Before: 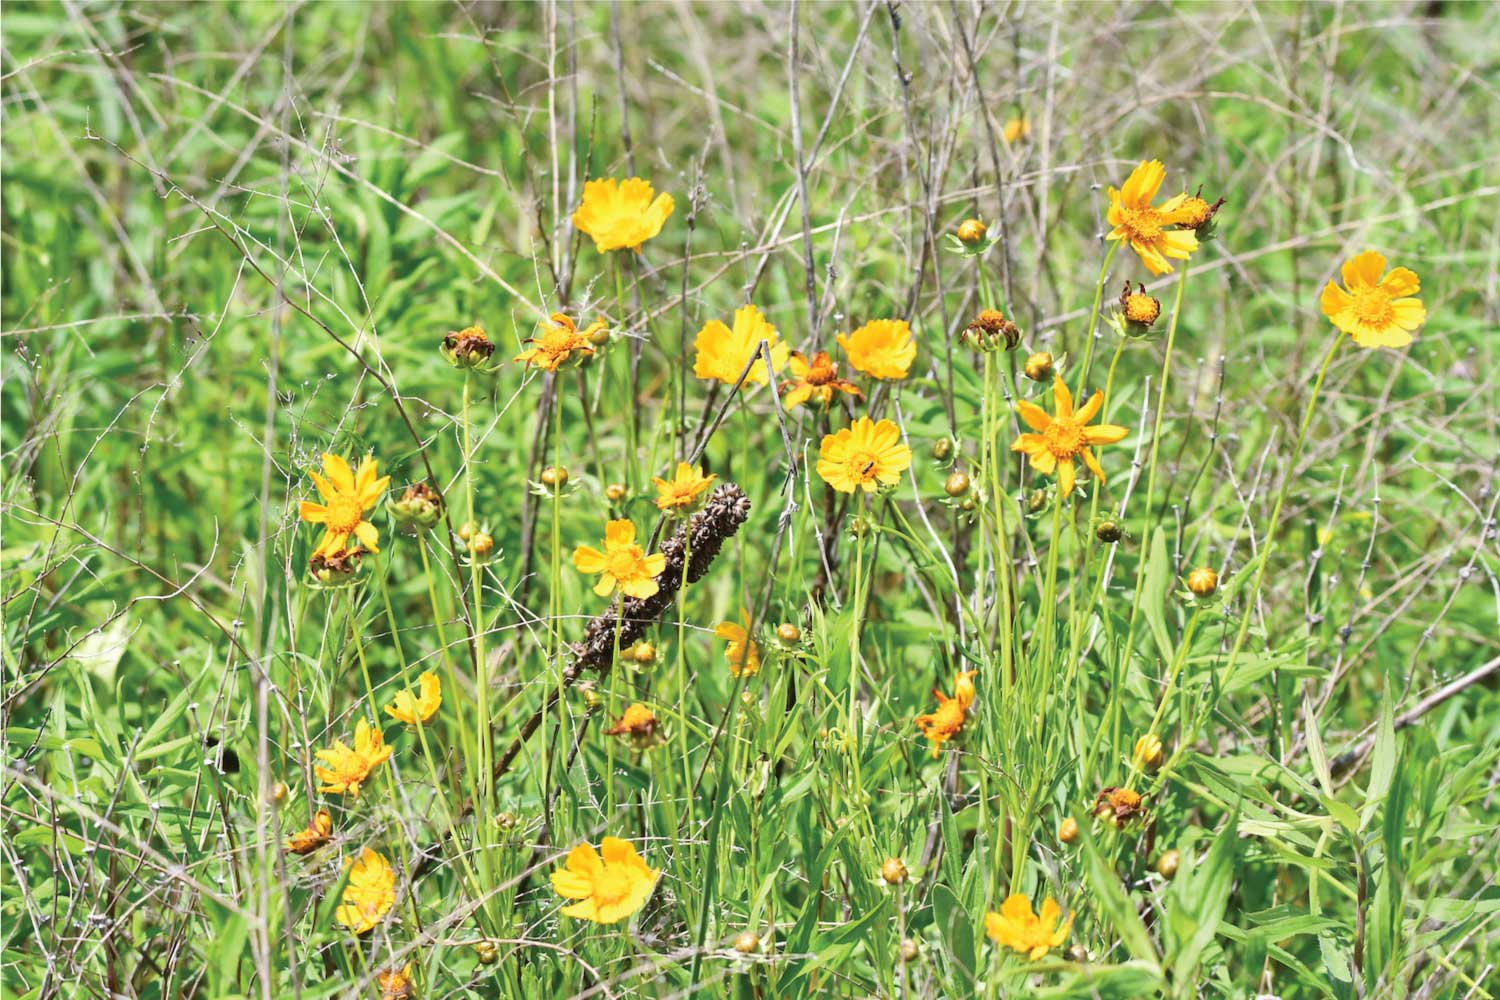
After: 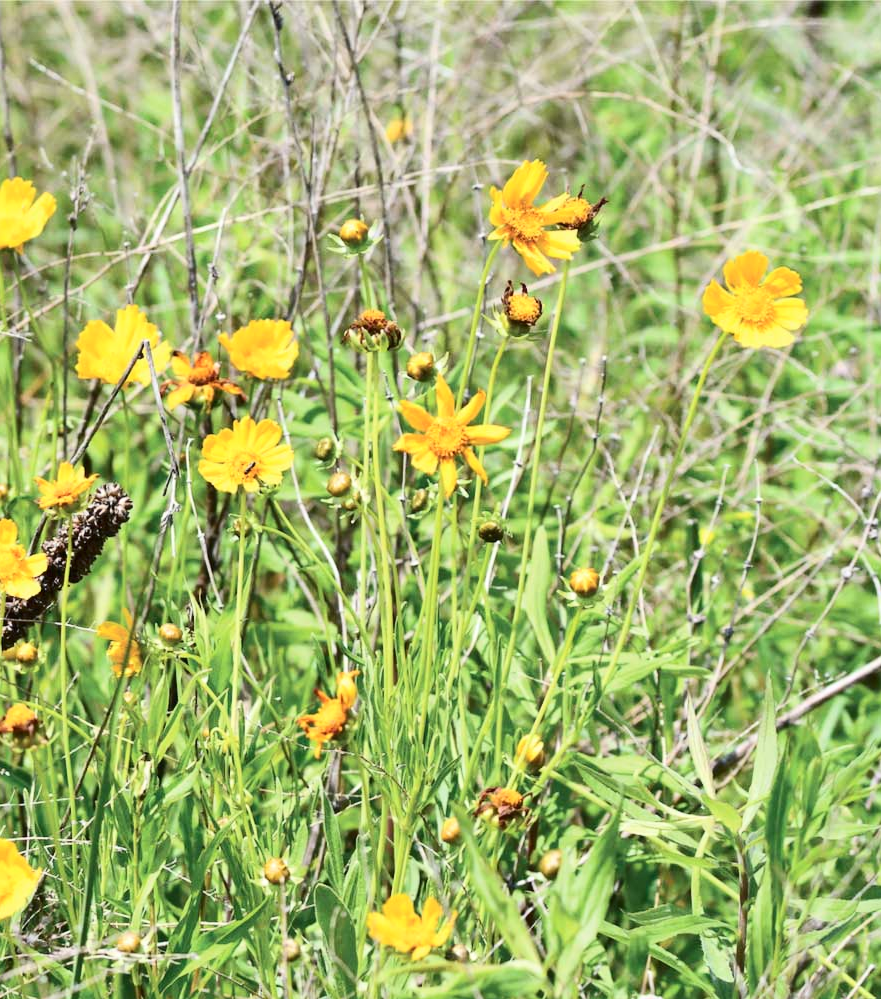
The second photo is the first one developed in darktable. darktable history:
contrast brightness saturation: contrast 0.217
crop: left 41.267%
